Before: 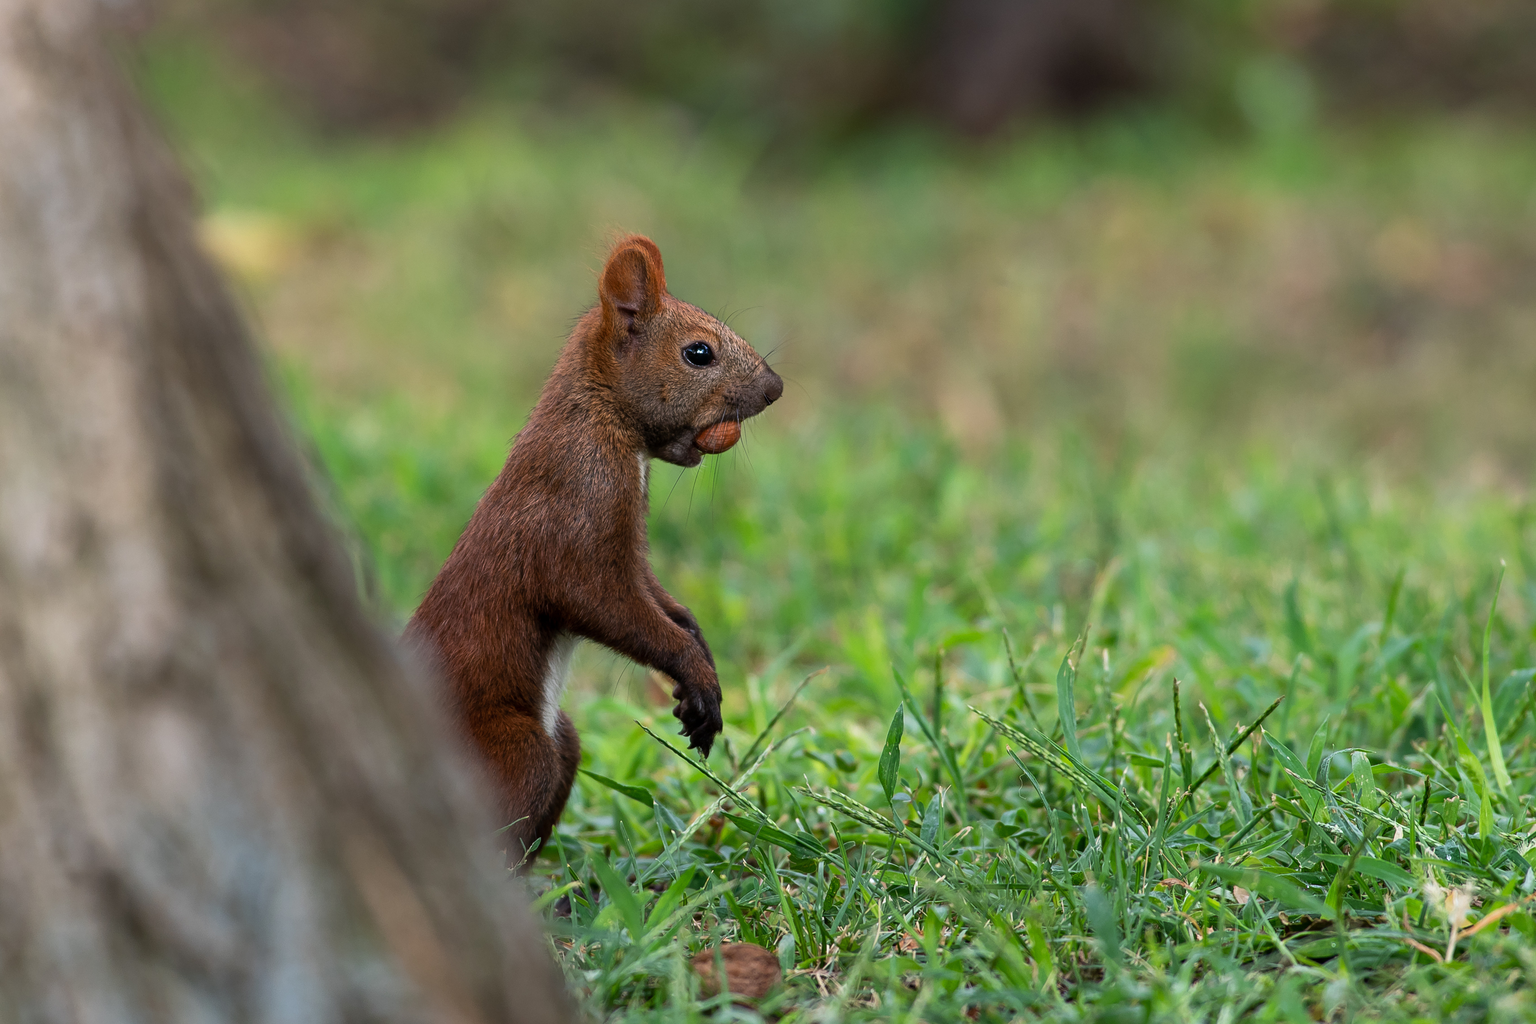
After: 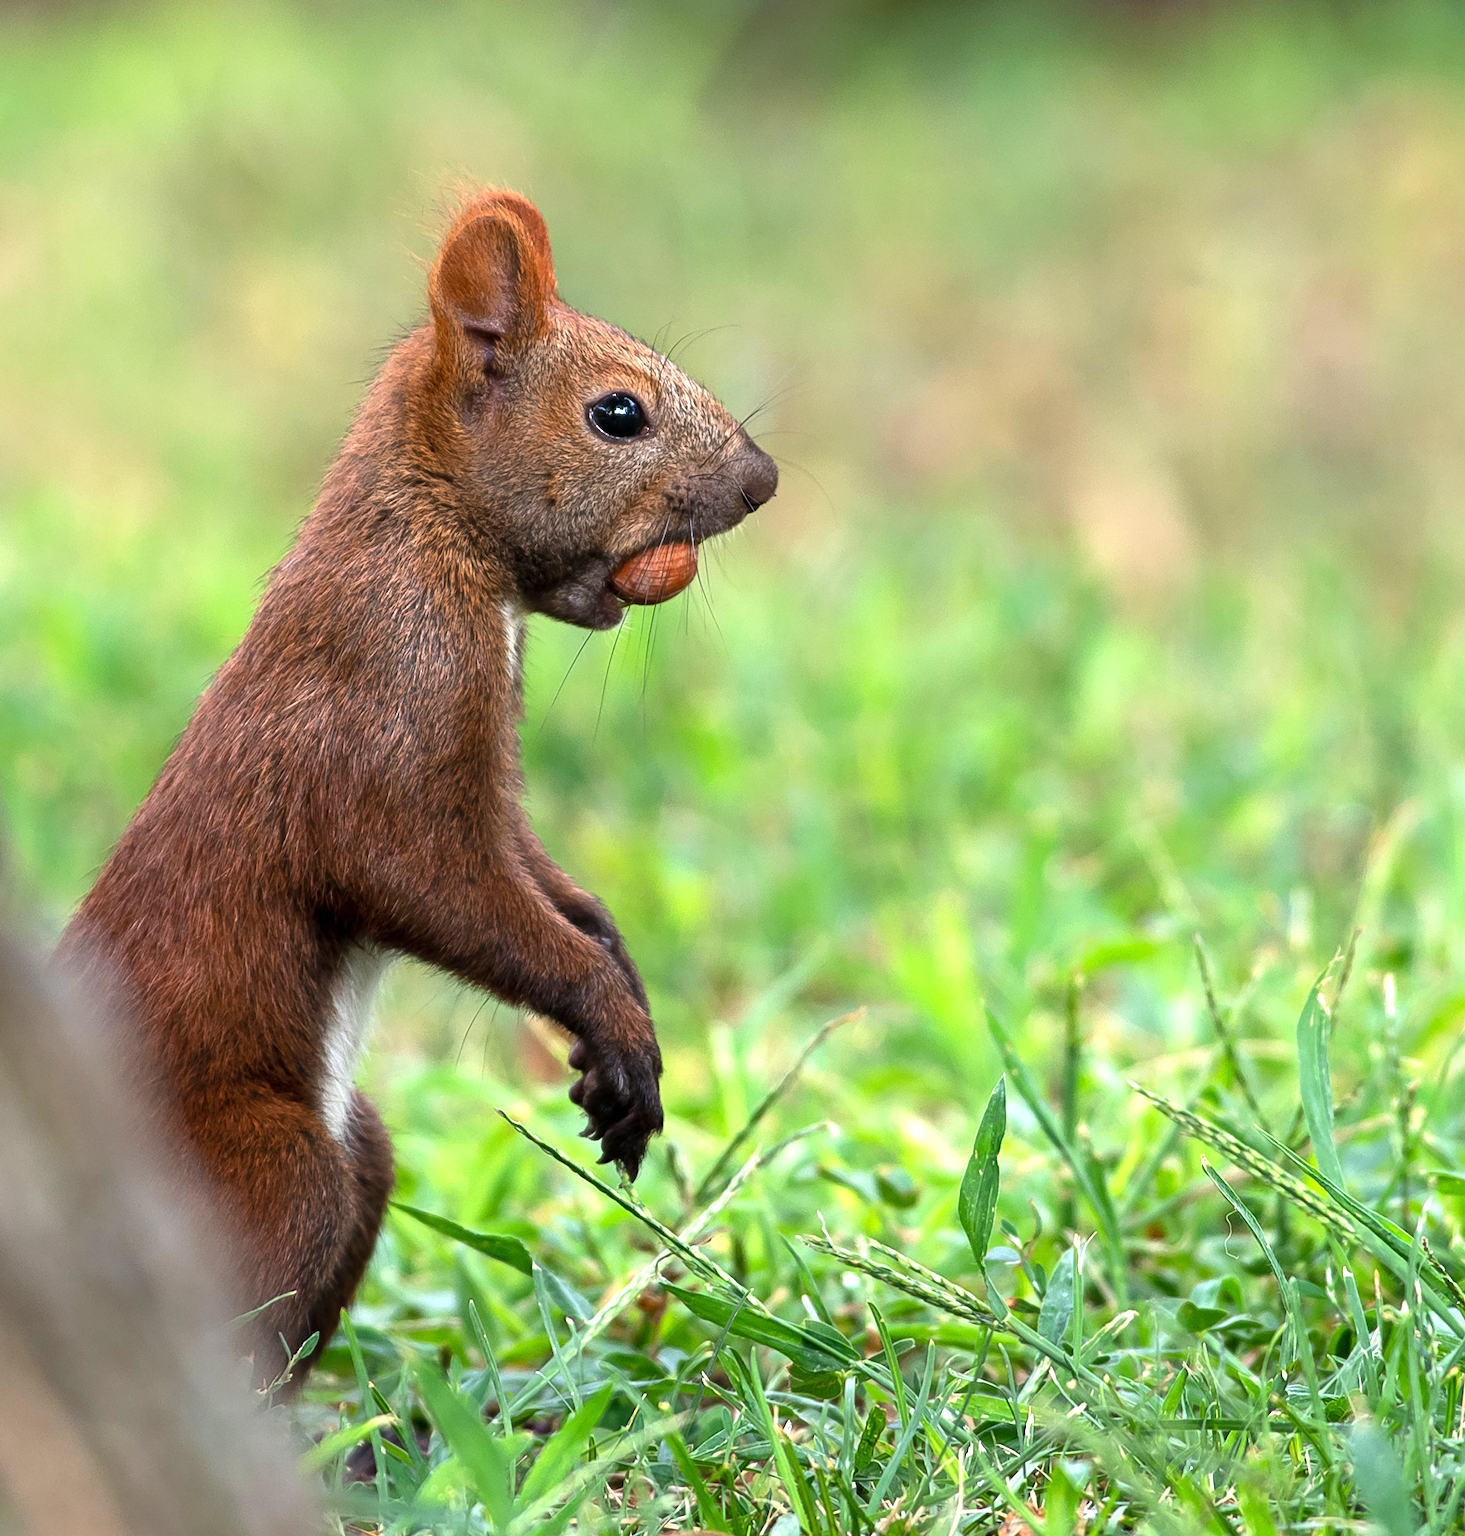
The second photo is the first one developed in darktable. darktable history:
crop and rotate: angle 0.014°, left 24.263%, top 13.181%, right 25.371%, bottom 7.587%
exposure: exposure 1.058 EV, compensate highlight preservation false
